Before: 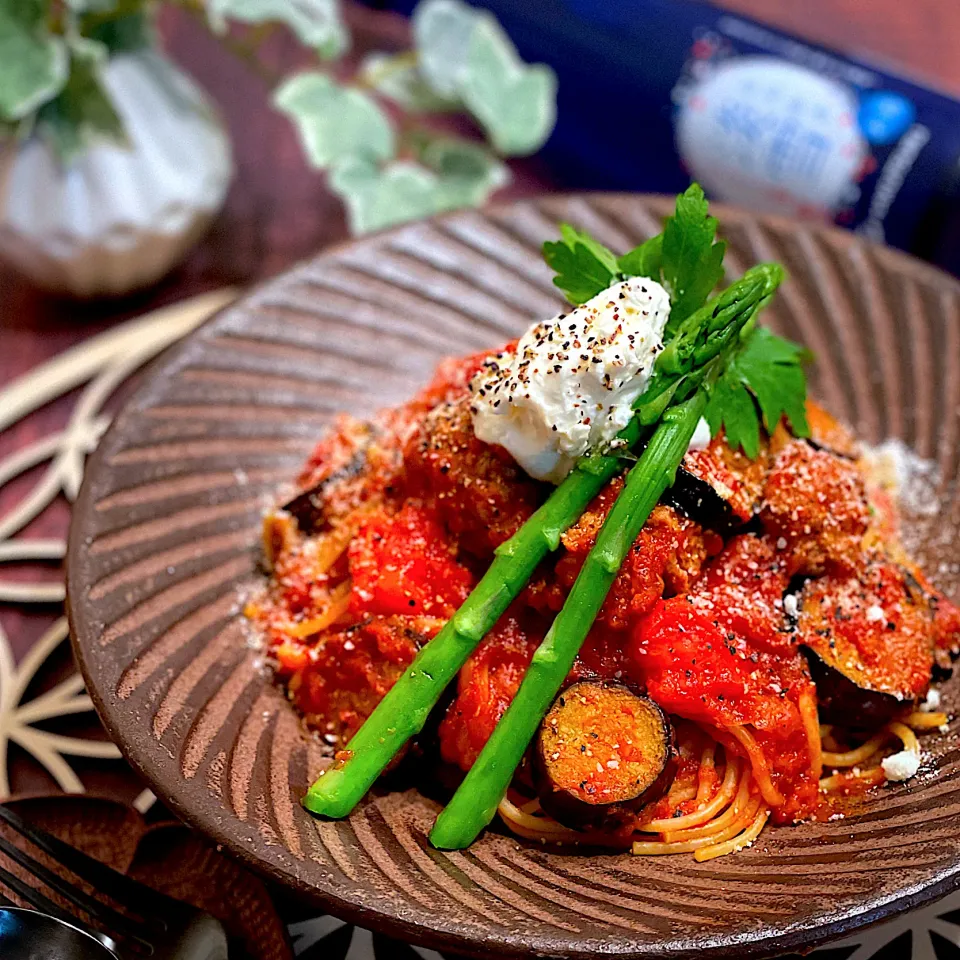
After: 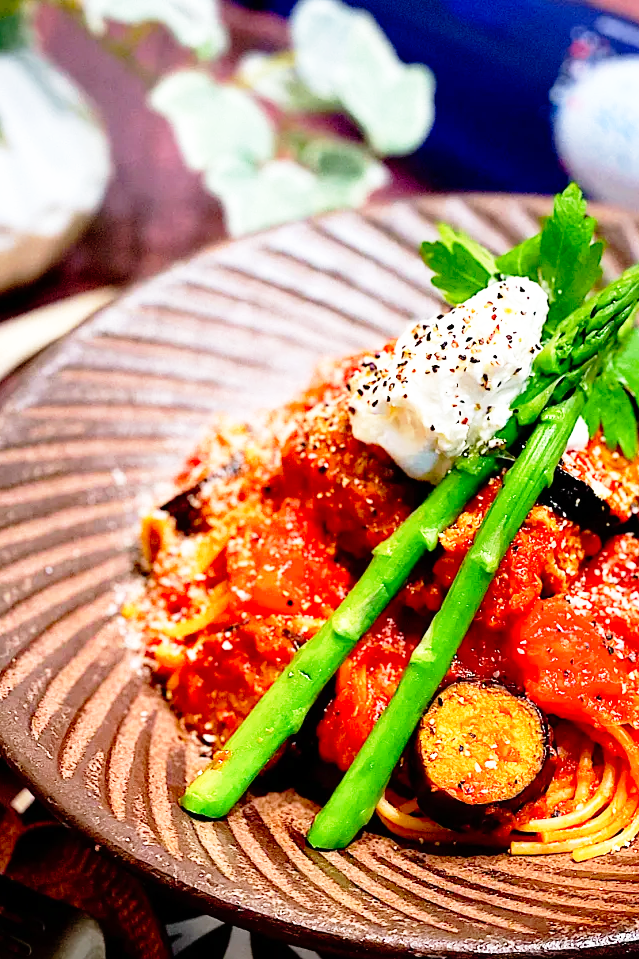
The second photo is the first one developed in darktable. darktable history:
crop and rotate: left 12.717%, right 20.623%
base curve: curves: ch0 [(0, 0) (0.012, 0.01) (0.073, 0.168) (0.31, 0.711) (0.645, 0.957) (1, 1)], preserve colors none
